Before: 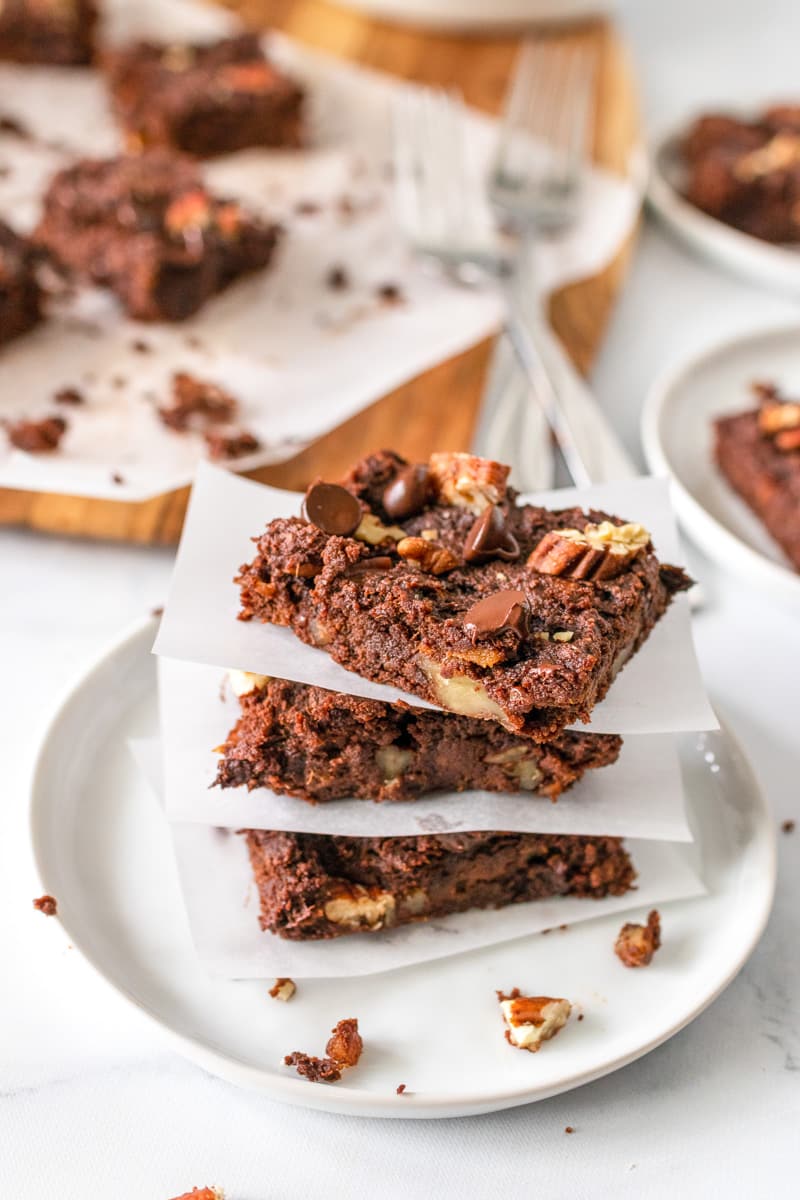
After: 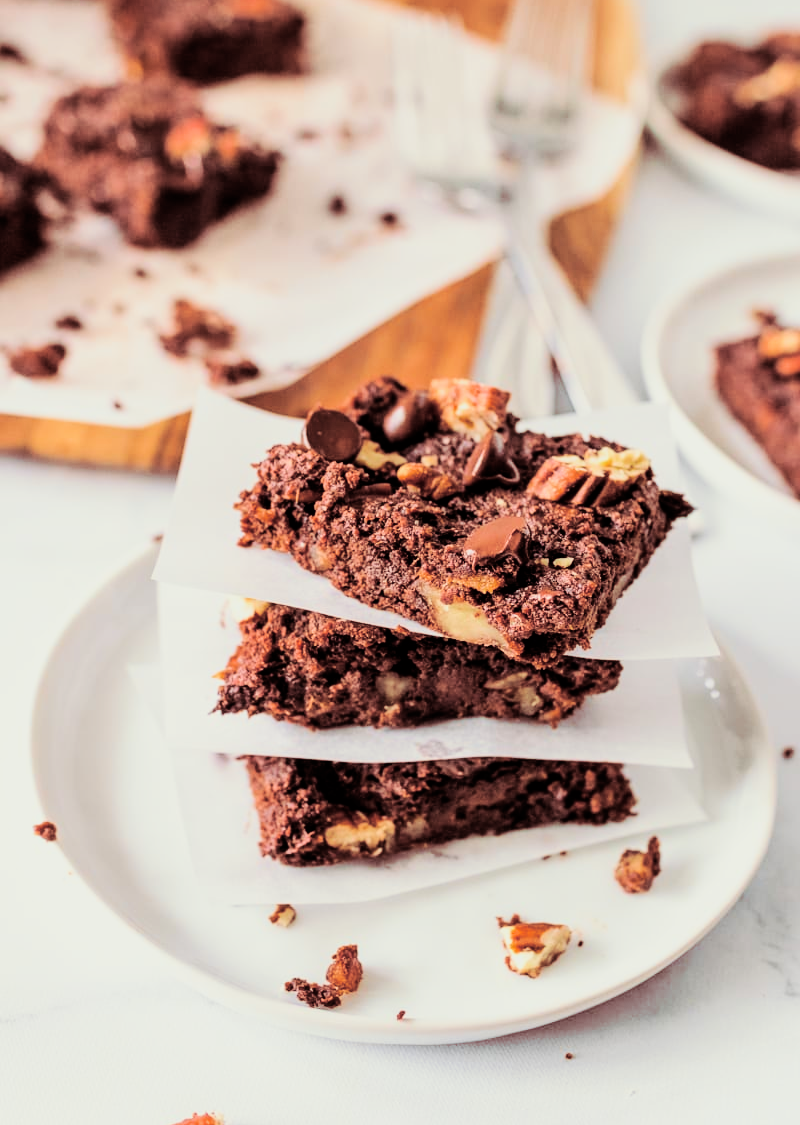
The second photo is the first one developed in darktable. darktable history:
filmic rgb: black relative exposure -7.15 EV, white relative exposure 5.36 EV, hardness 3.02, color science v6 (2022)
split-toning: on, module defaults
tone equalizer: -8 EV -1.08 EV, -7 EV -1.01 EV, -6 EV -0.867 EV, -5 EV -0.578 EV, -3 EV 0.578 EV, -2 EV 0.867 EV, -1 EV 1.01 EV, +0 EV 1.08 EV, edges refinement/feathering 500, mask exposure compensation -1.57 EV, preserve details no
crop and rotate: top 6.25%
